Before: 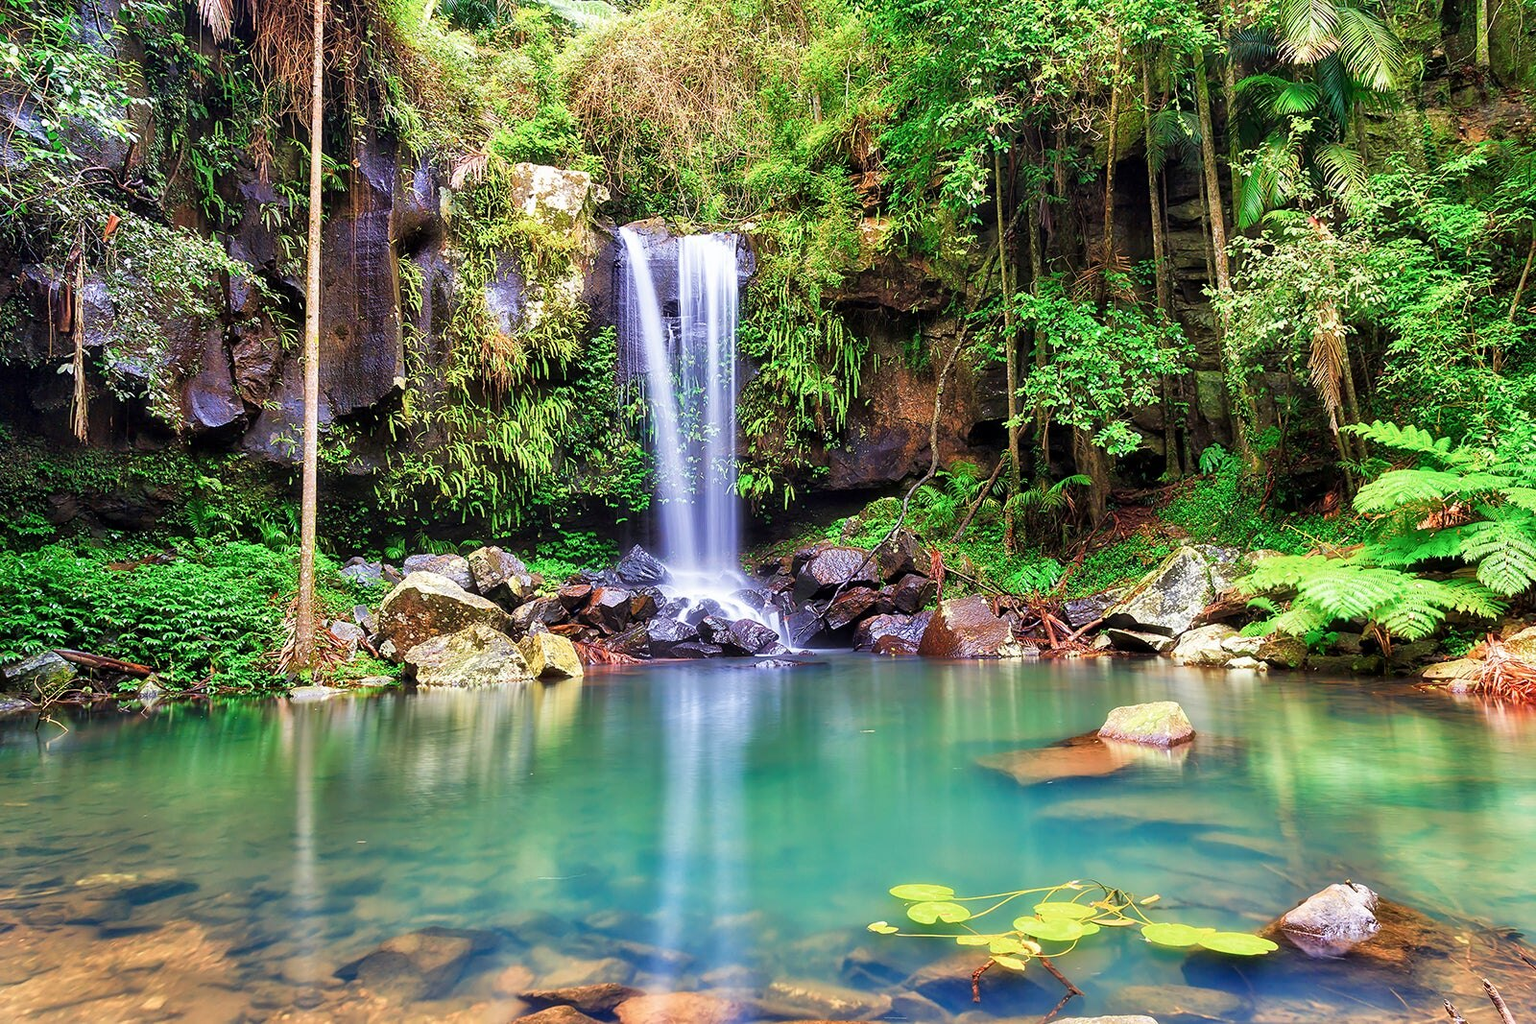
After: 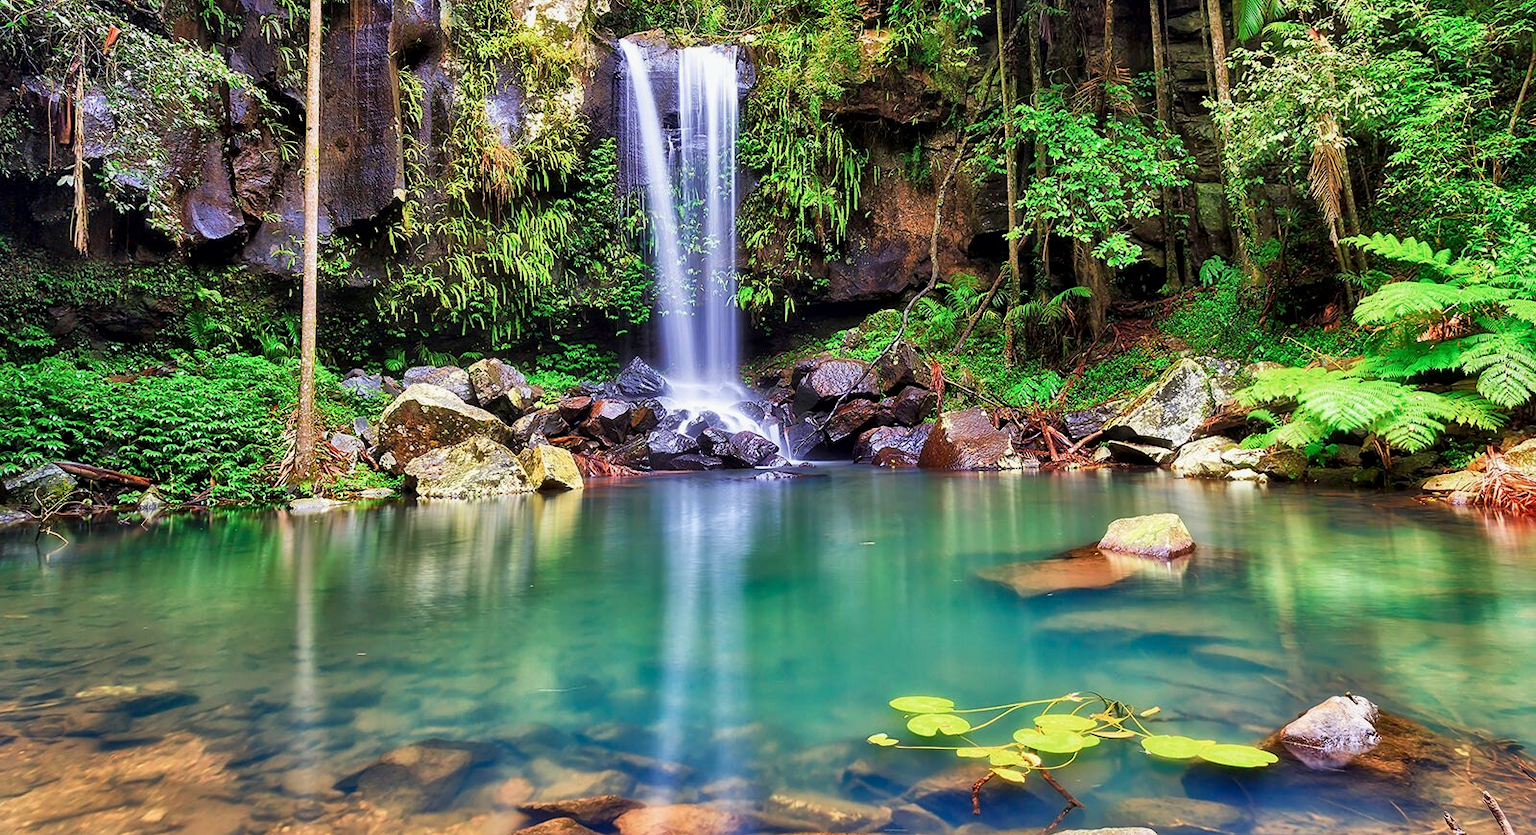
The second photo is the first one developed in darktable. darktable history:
shadows and highlights: white point adjustment -3.61, highlights -63.3, soften with gaussian
crop and rotate: top 18.448%
base curve: curves: ch0 [(0, 0) (0.303, 0.277) (1, 1)], preserve colors none
local contrast: mode bilateral grid, contrast 19, coarseness 50, detail 133%, midtone range 0.2
